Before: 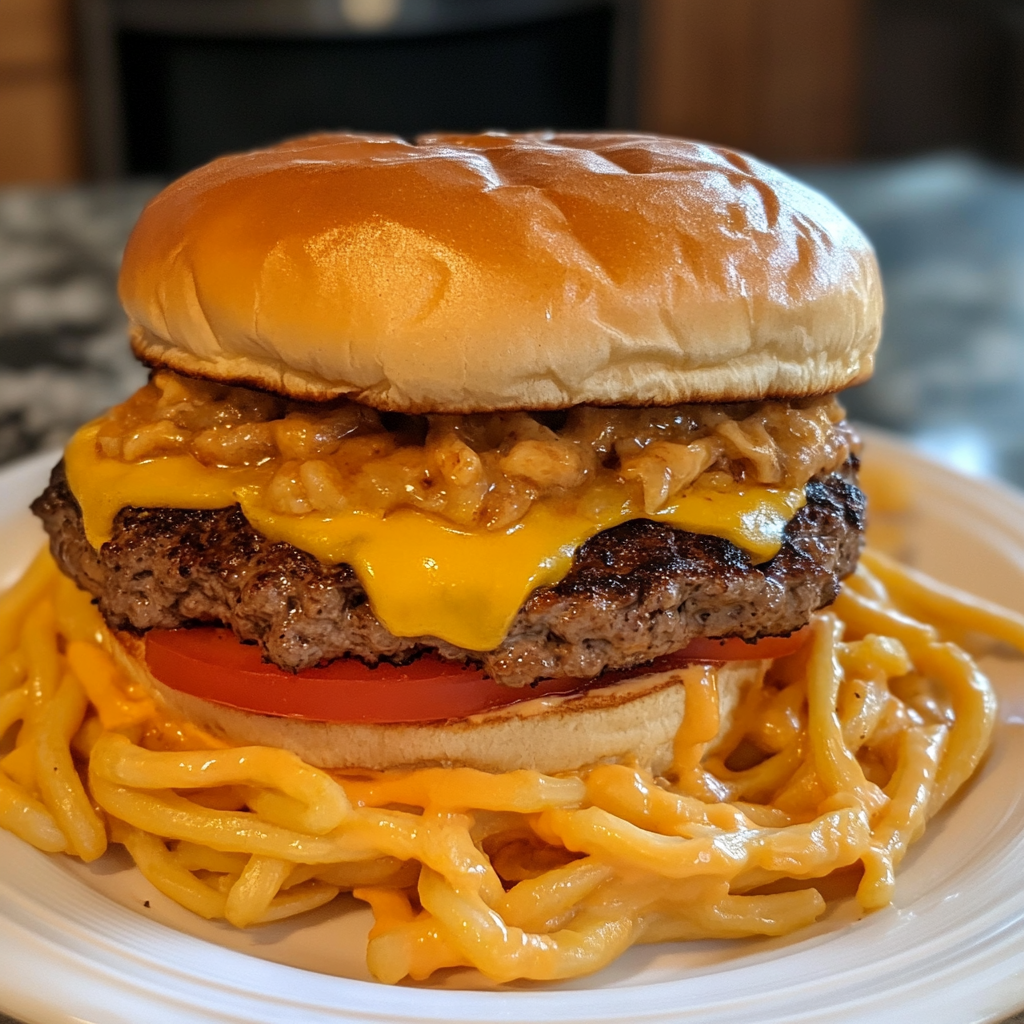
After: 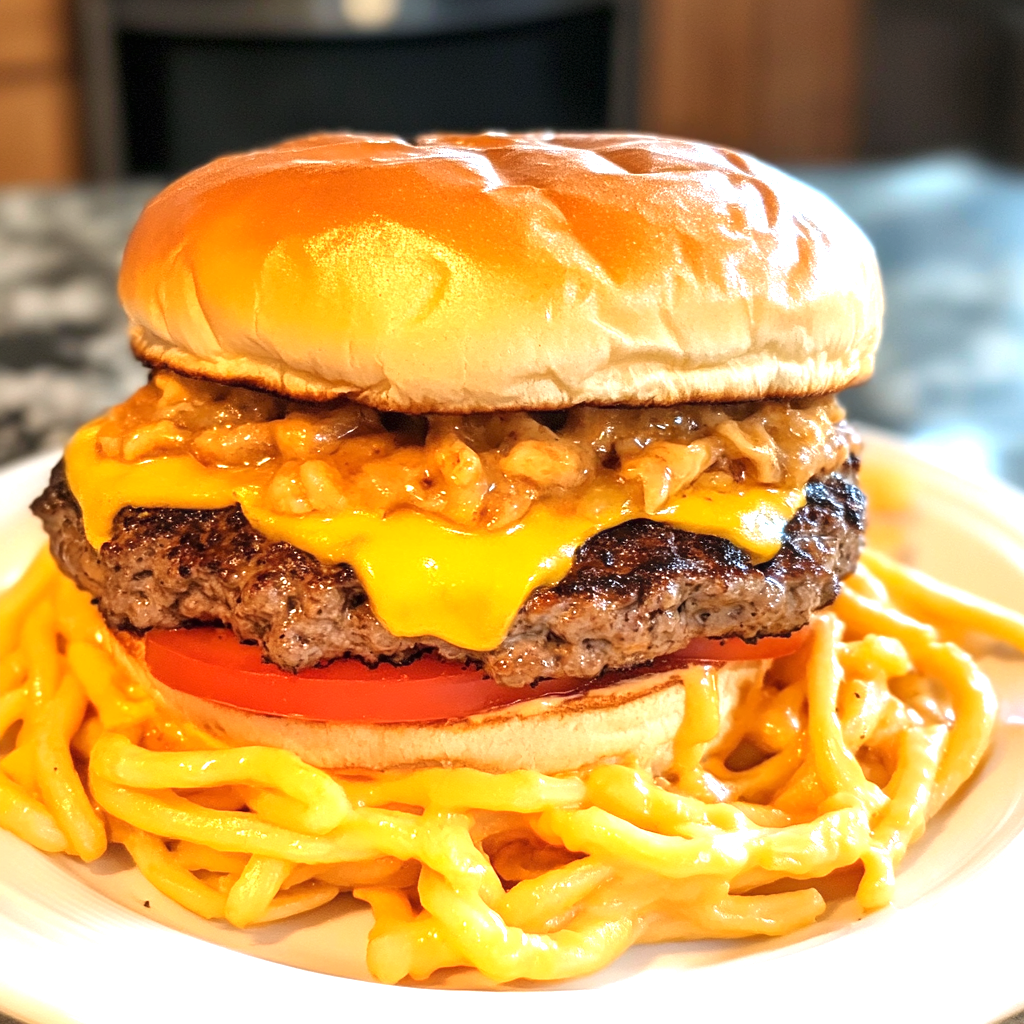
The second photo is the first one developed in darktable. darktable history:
exposure: black level correction 0, exposure 1.278 EV, compensate highlight preservation false
